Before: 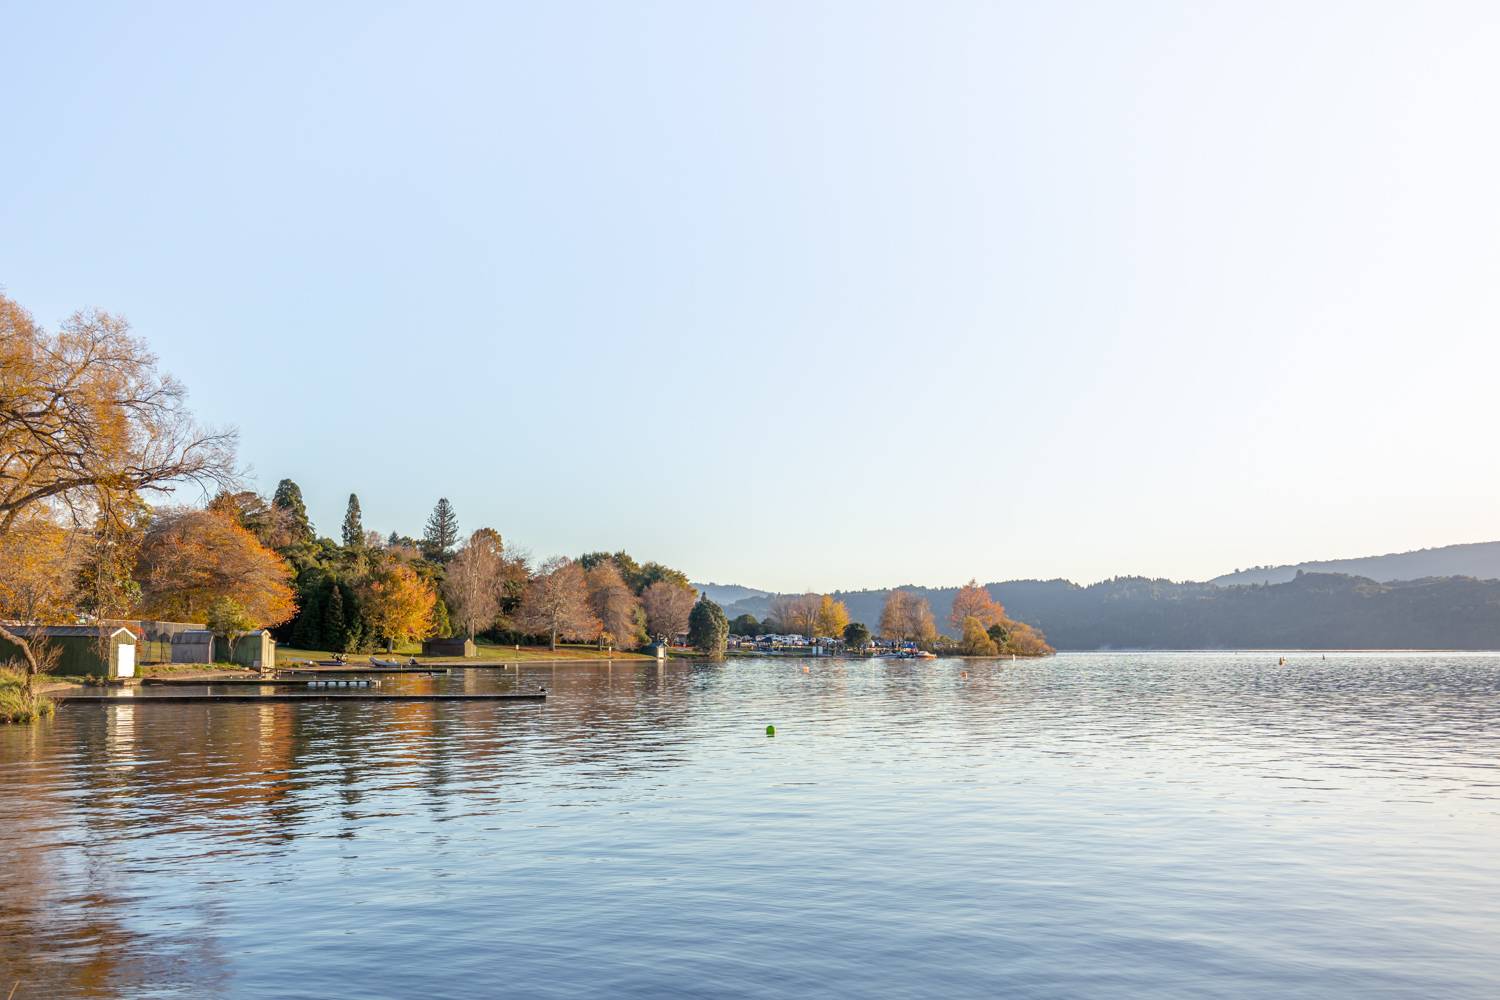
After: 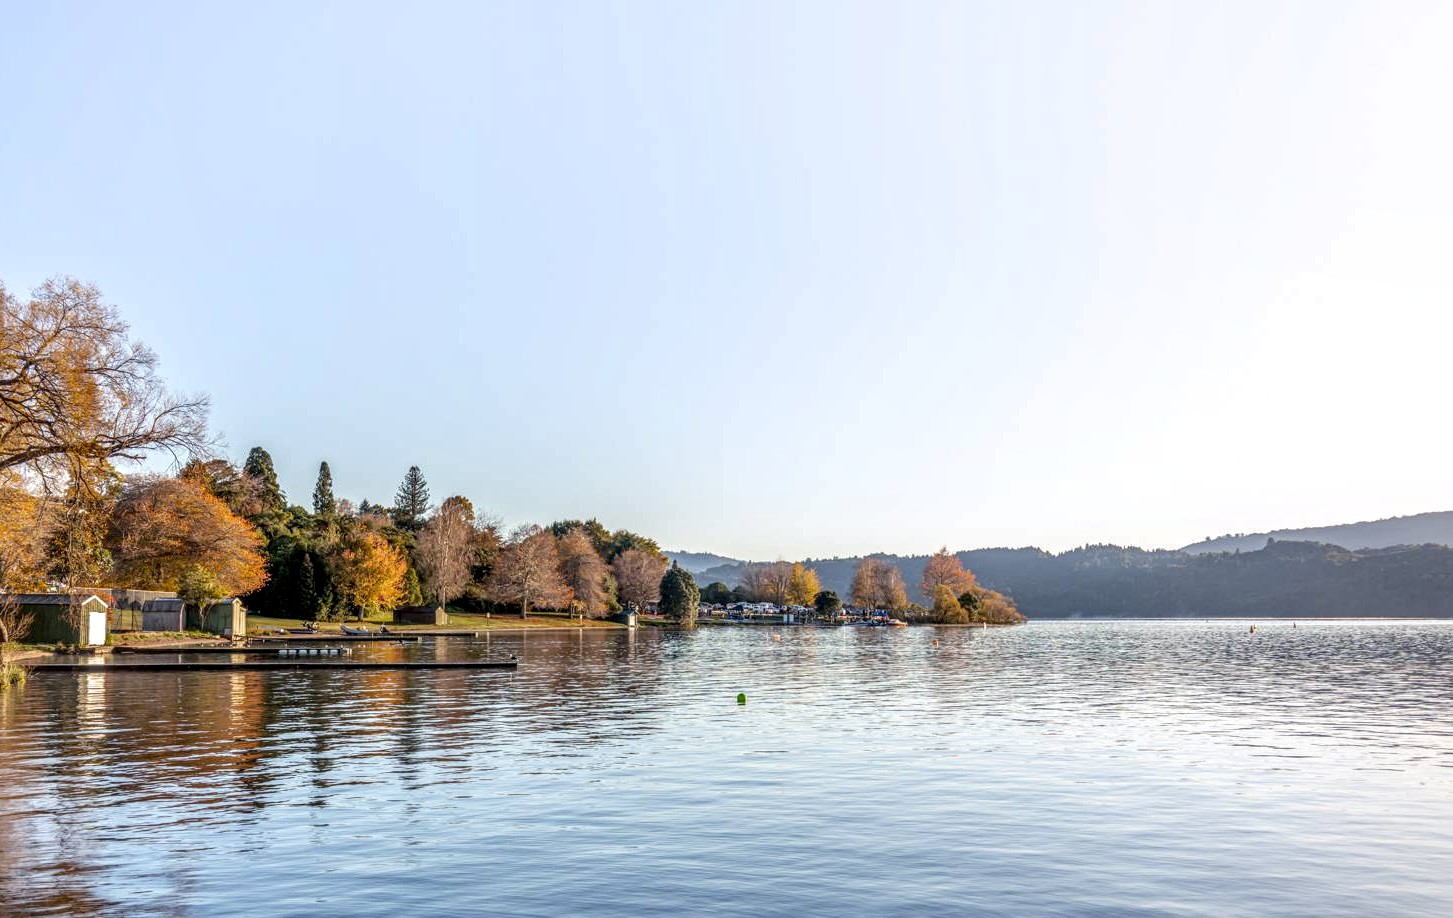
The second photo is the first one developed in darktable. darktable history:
crop: left 1.964%, top 3.251%, right 1.122%, bottom 4.933%
white balance: red 1.004, blue 1.024
local contrast: highlights 25%, detail 150%
